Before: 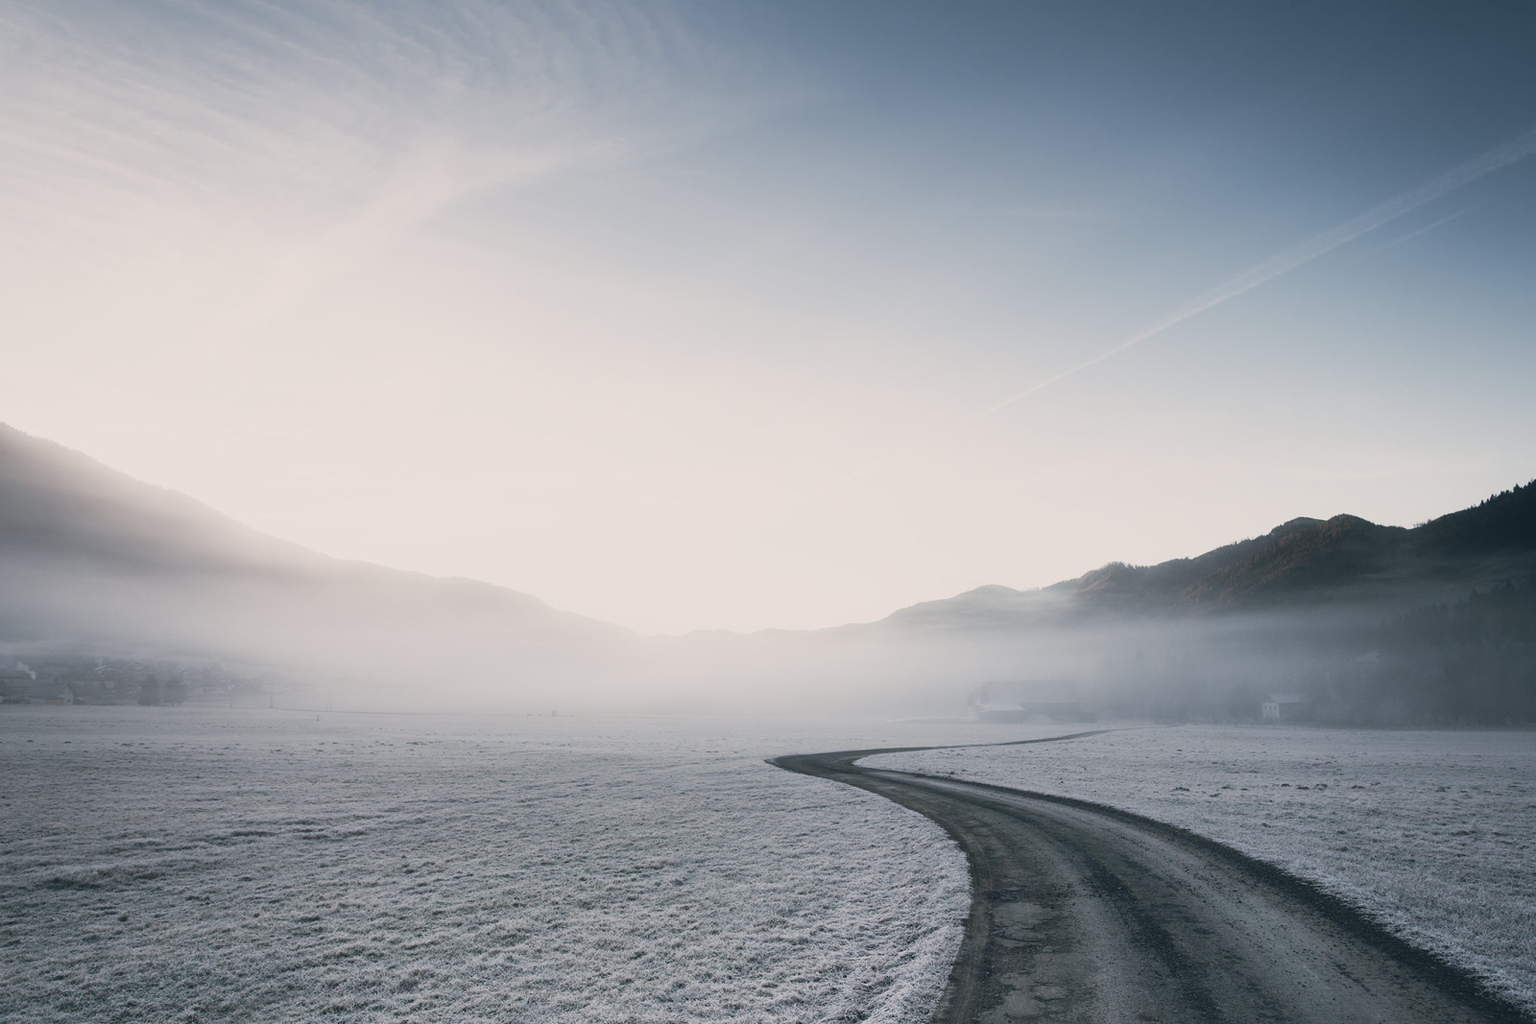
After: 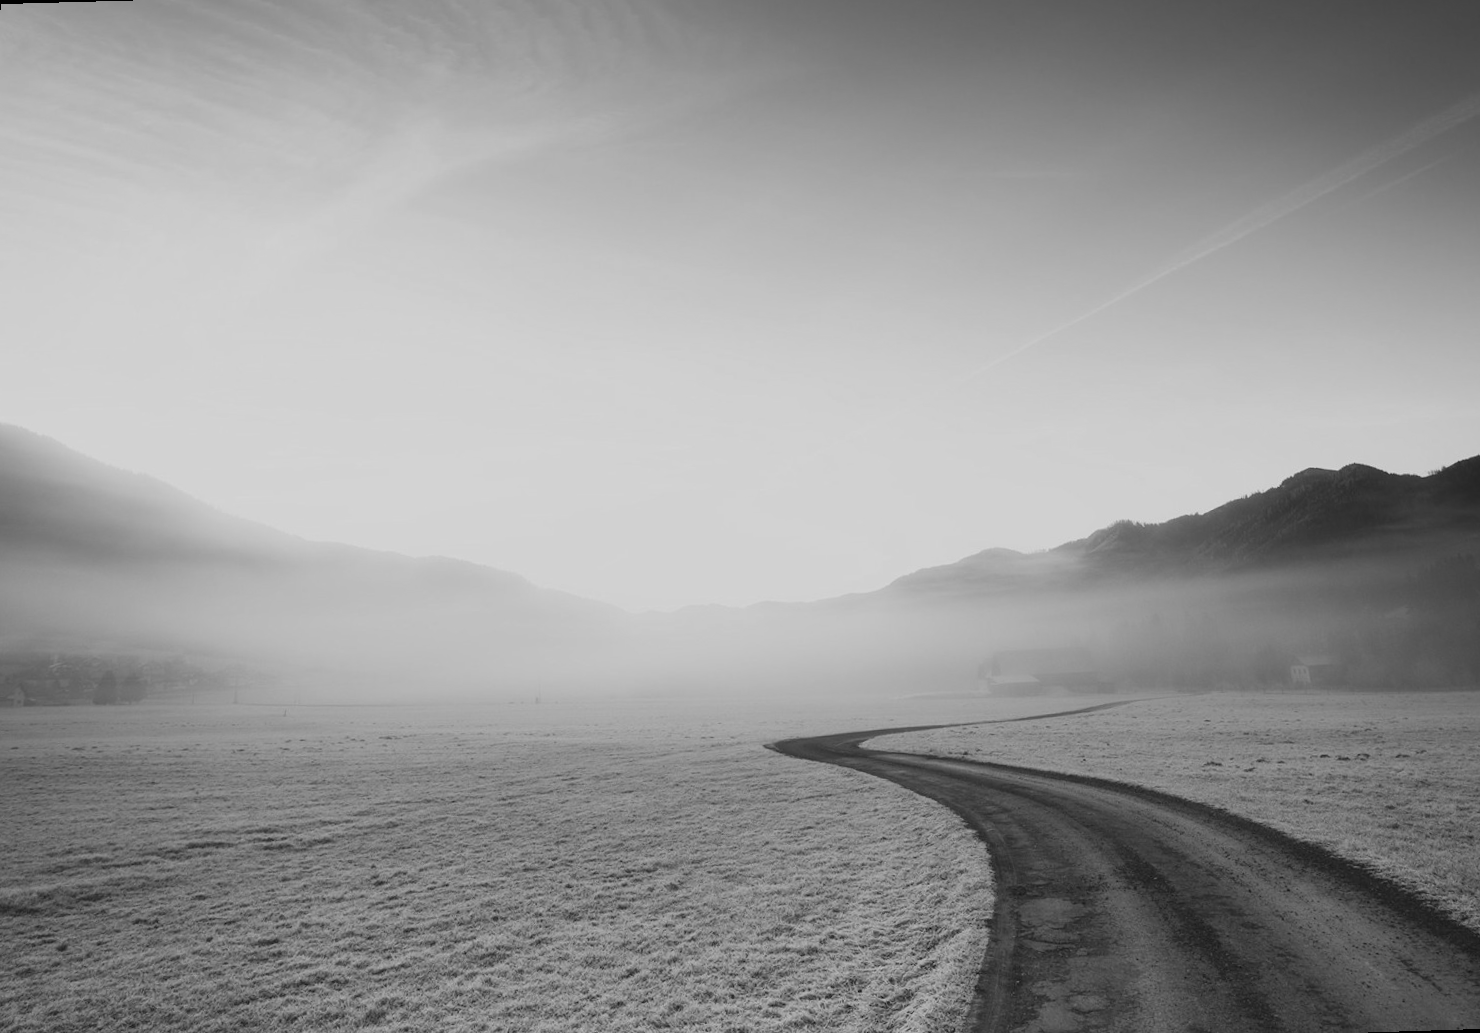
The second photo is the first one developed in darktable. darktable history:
rotate and perspective: rotation -1.68°, lens shift (vertical) -0.146, crop left 0.049, crop right 0.912, crop top 0.032, crop bottom 0.96
monochrome: a -71.75, b 75.82
